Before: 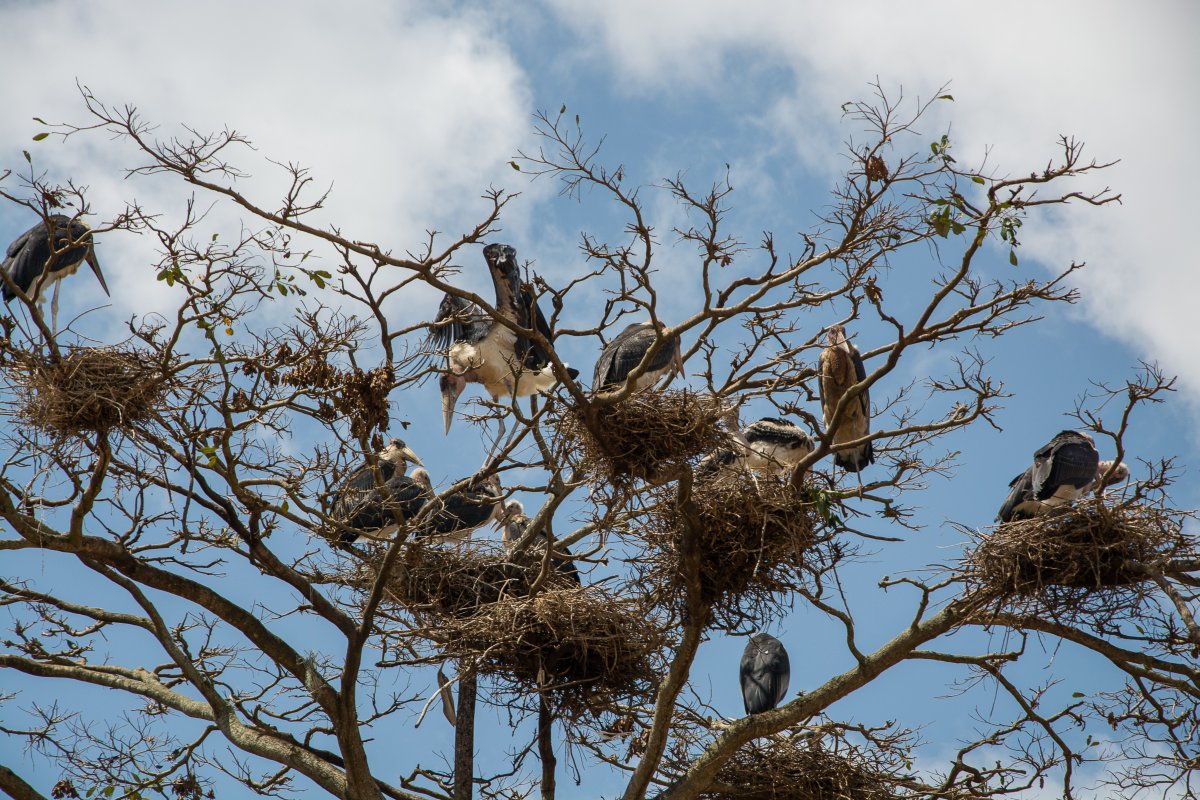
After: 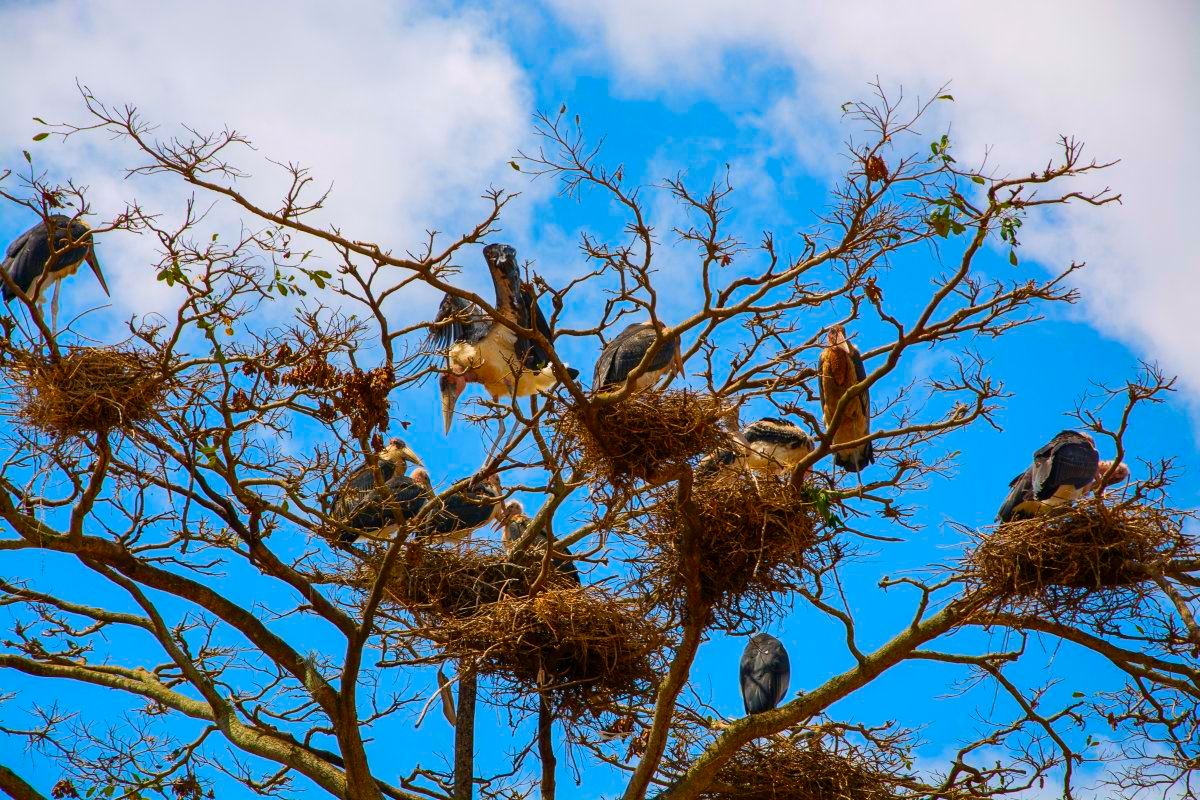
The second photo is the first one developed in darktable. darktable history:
exposure: compensate highlight preservation false
color correction: highlights a* 1.59, highlights b* -1.7, saturation 2.48
